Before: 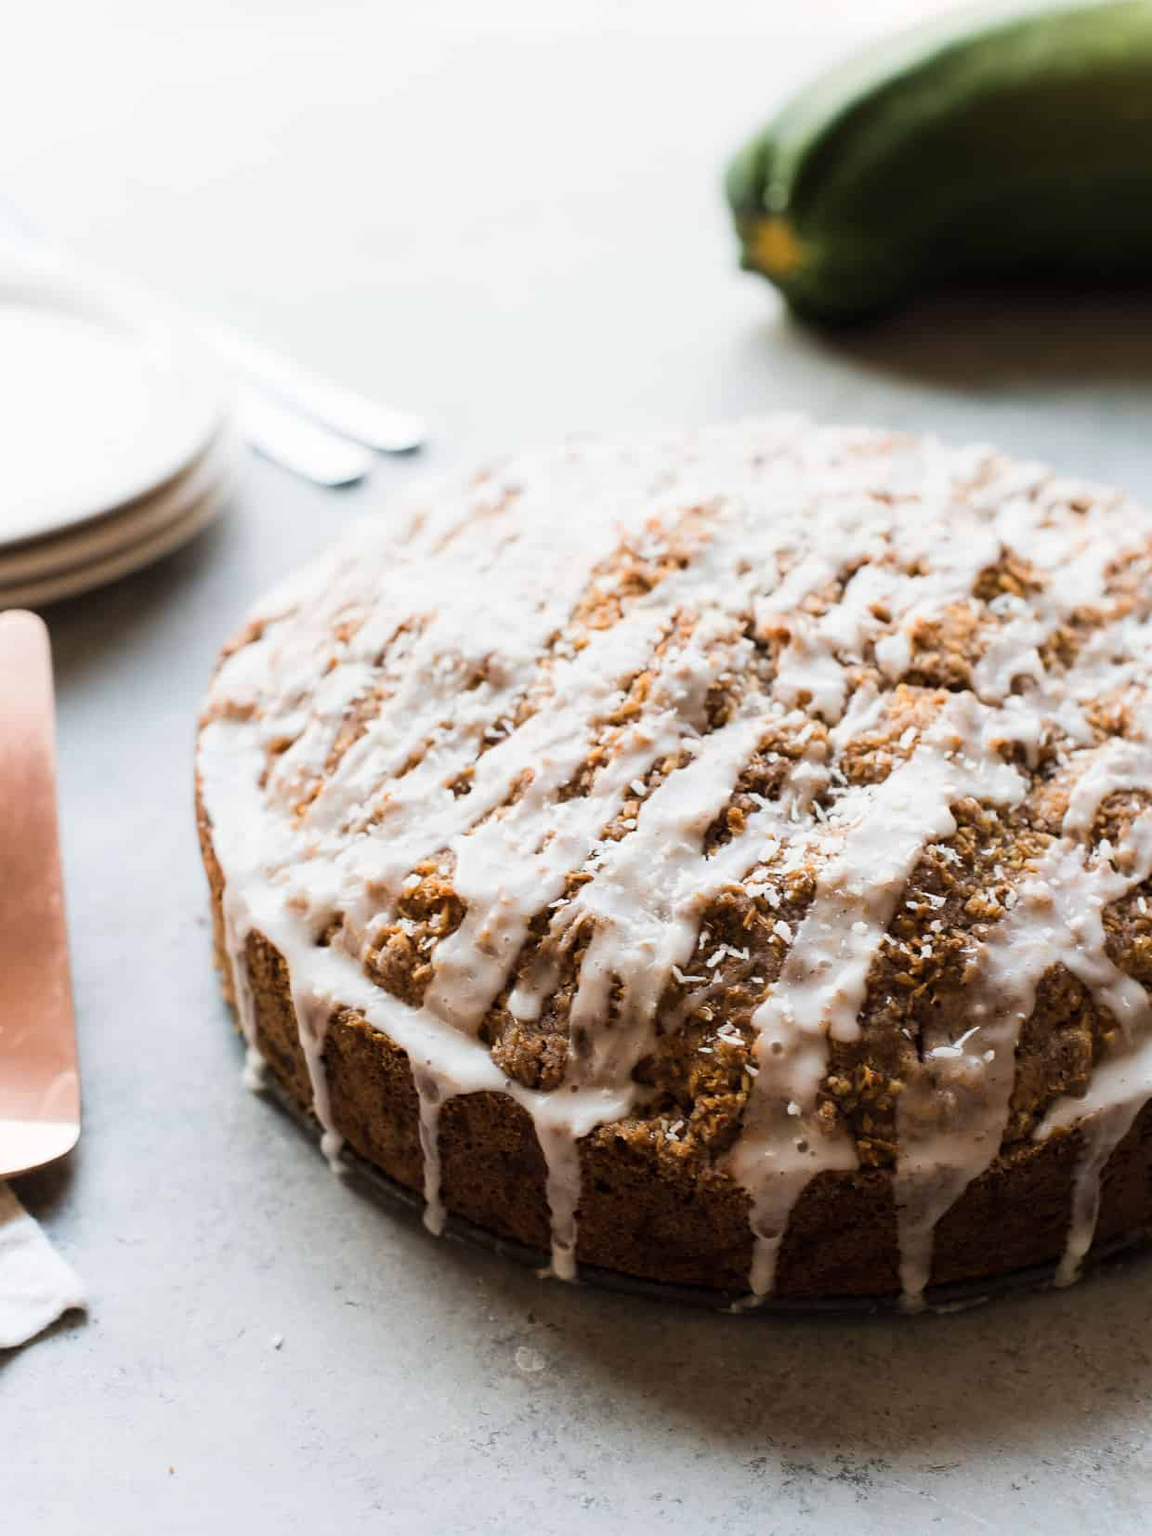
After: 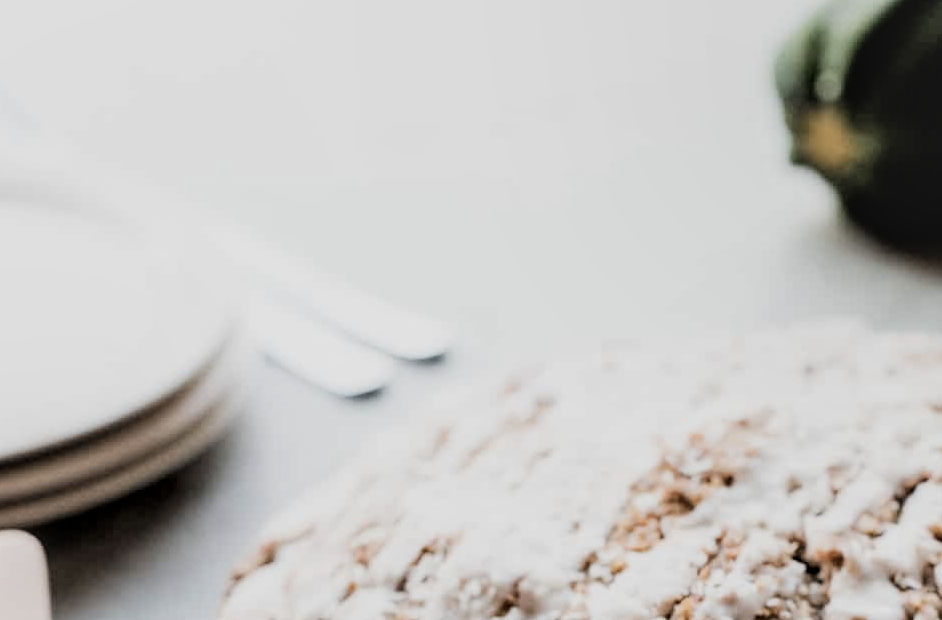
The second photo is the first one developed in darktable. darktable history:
contrast brightness saturation: contrast 0.105, saturation -0.375
local contrast: on, module defaults
crop: left 0.565%, top 7.632%, right 23.41%, bottom 54.82%
filmic rgb: black relative exposure -5.04 EV, white relative exposure 3.97 EV, threshold 5.97 EV, hardness 2.91, contrast 1.096, highlights saturation mix -19.19%, enable highlight reconstruction true
